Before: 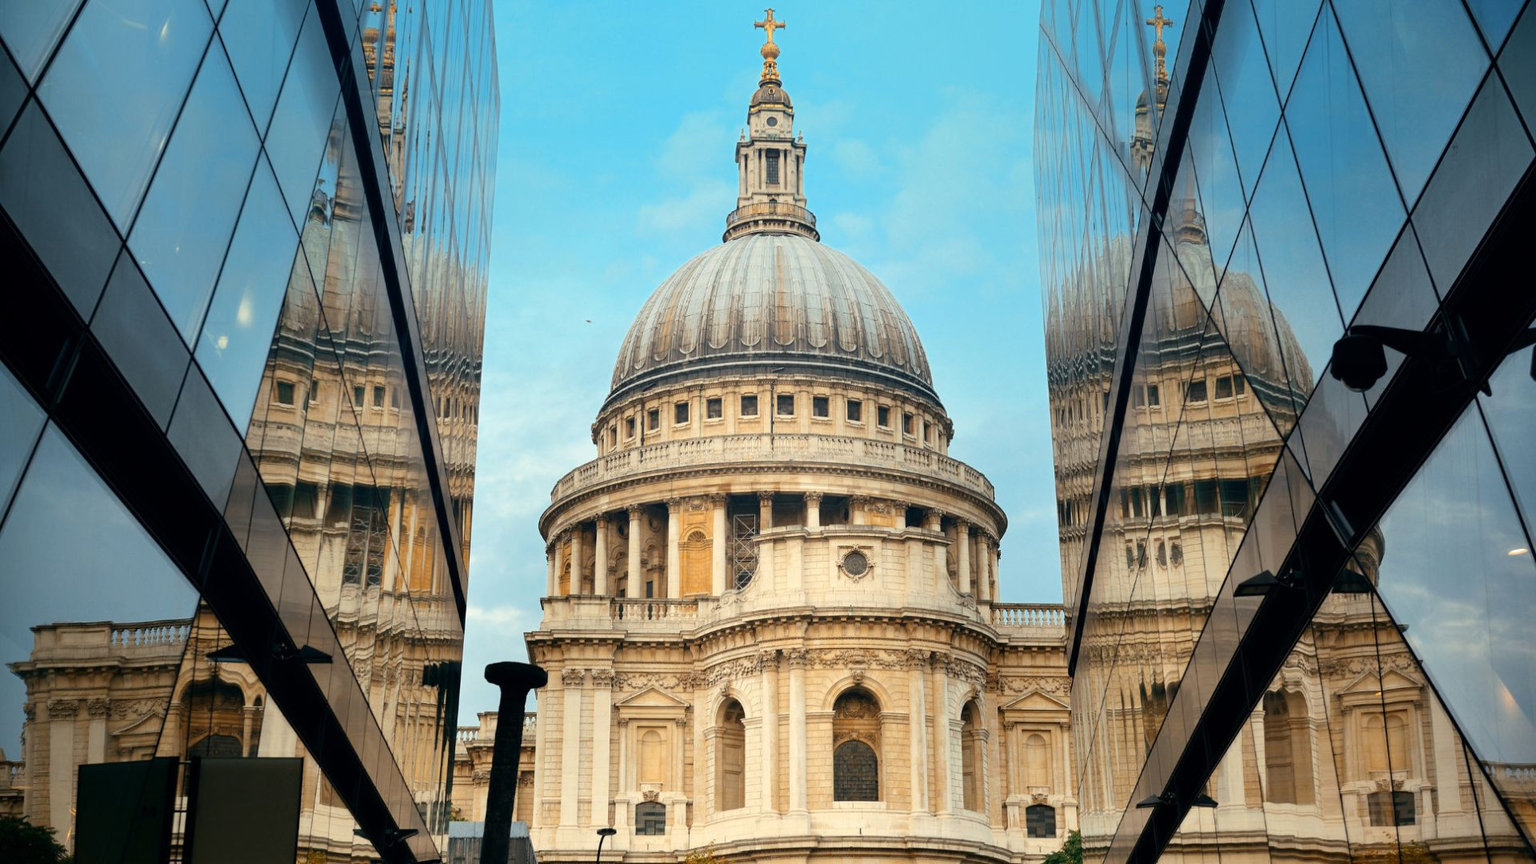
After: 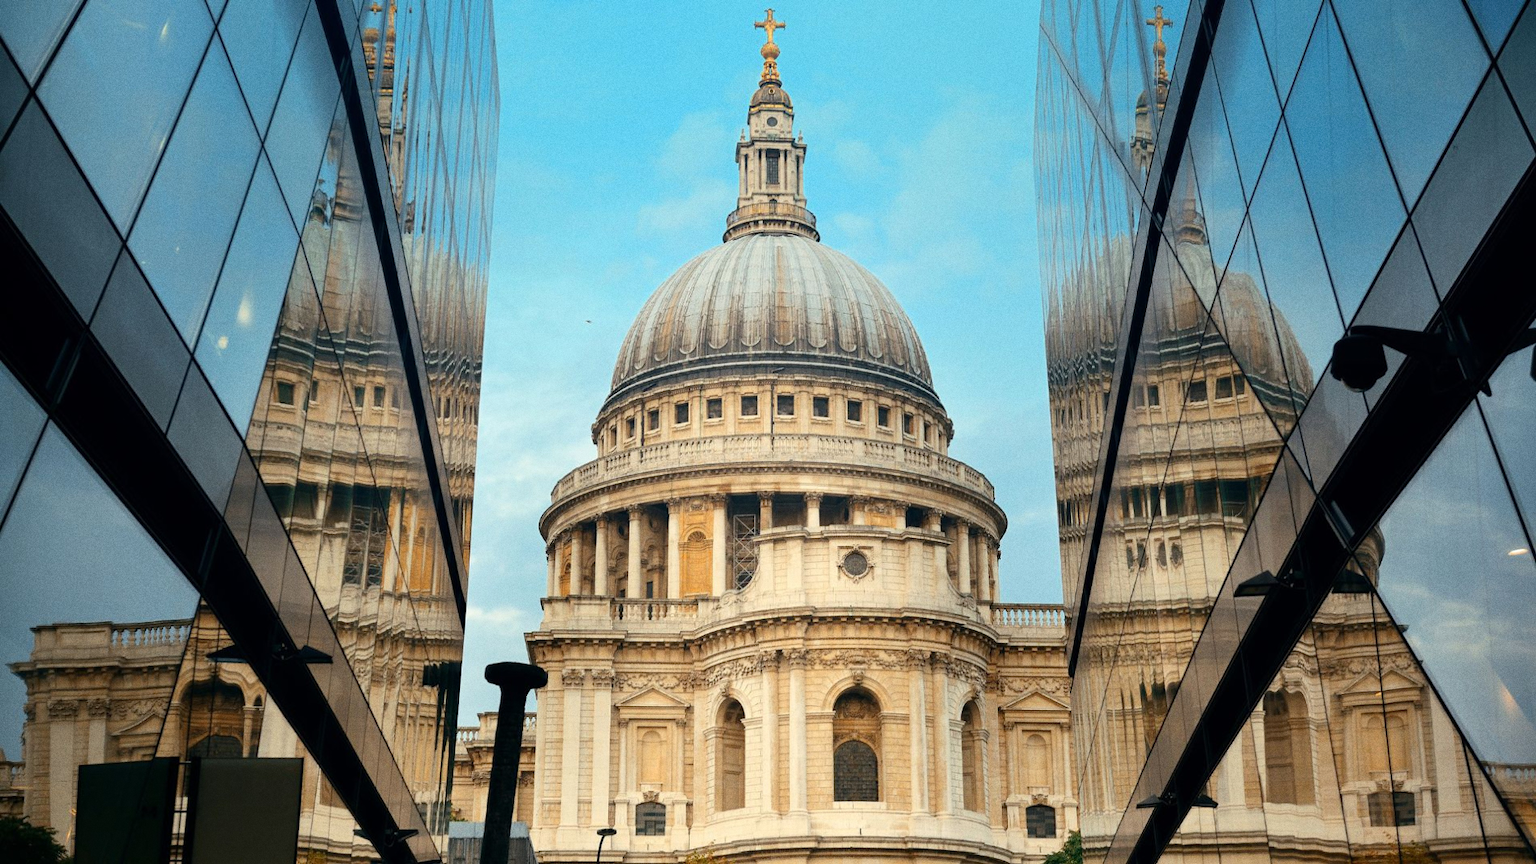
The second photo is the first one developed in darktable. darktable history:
grain: coarseness 0.09 ISO
color correction: highlights a* -0.182, highlights b* -0.124
